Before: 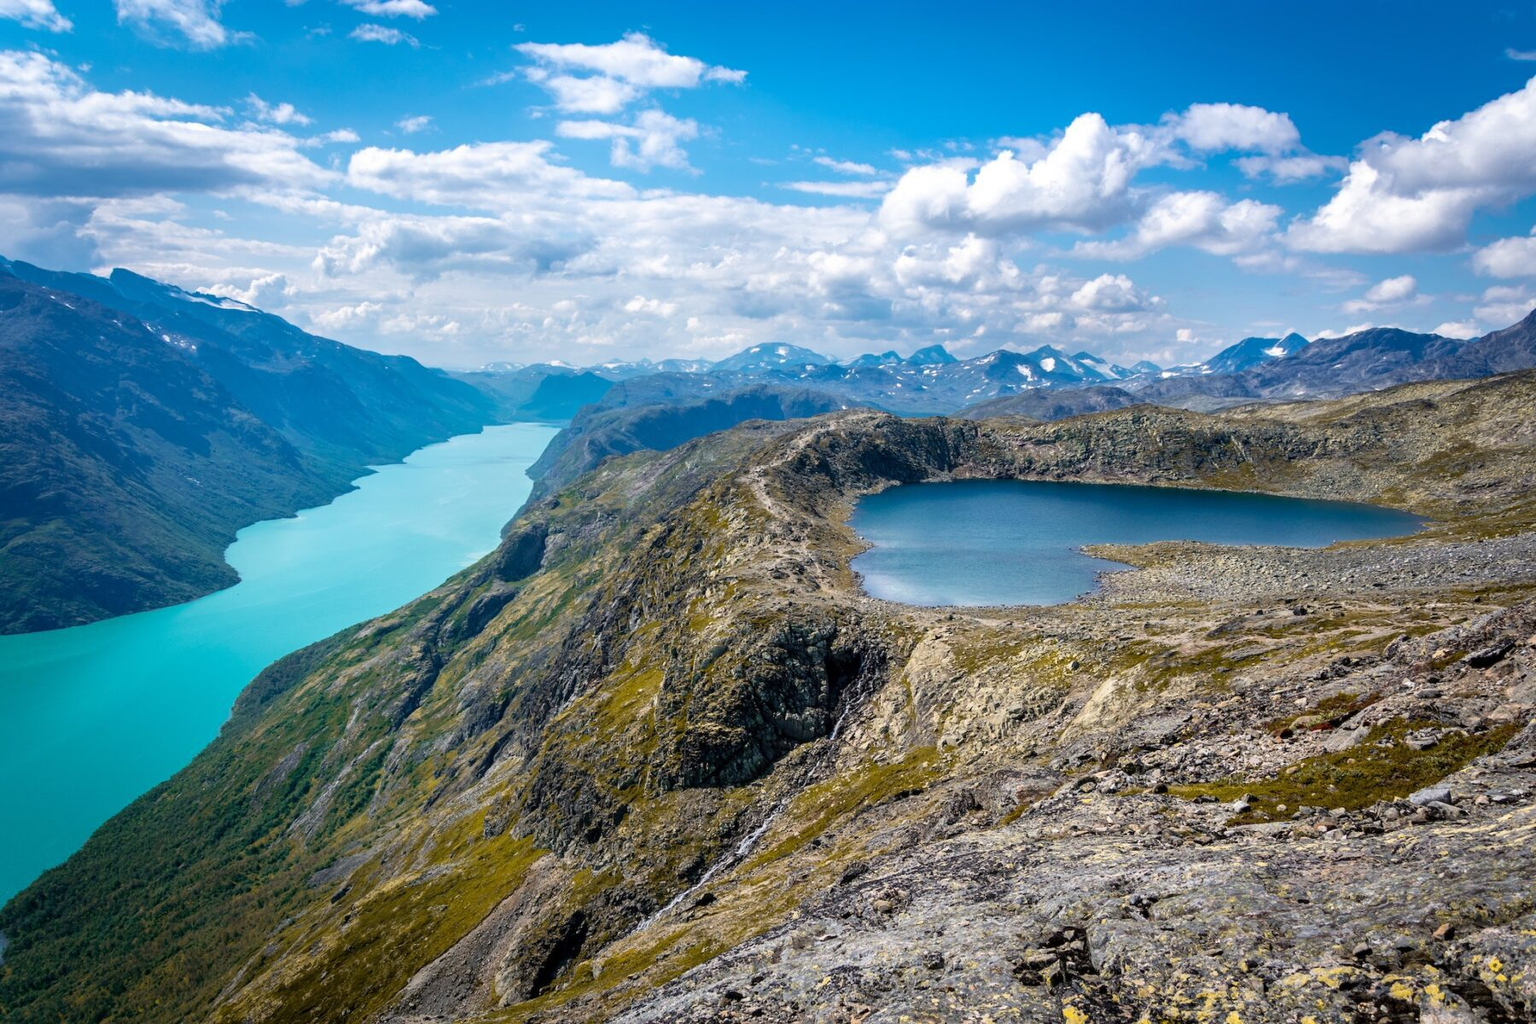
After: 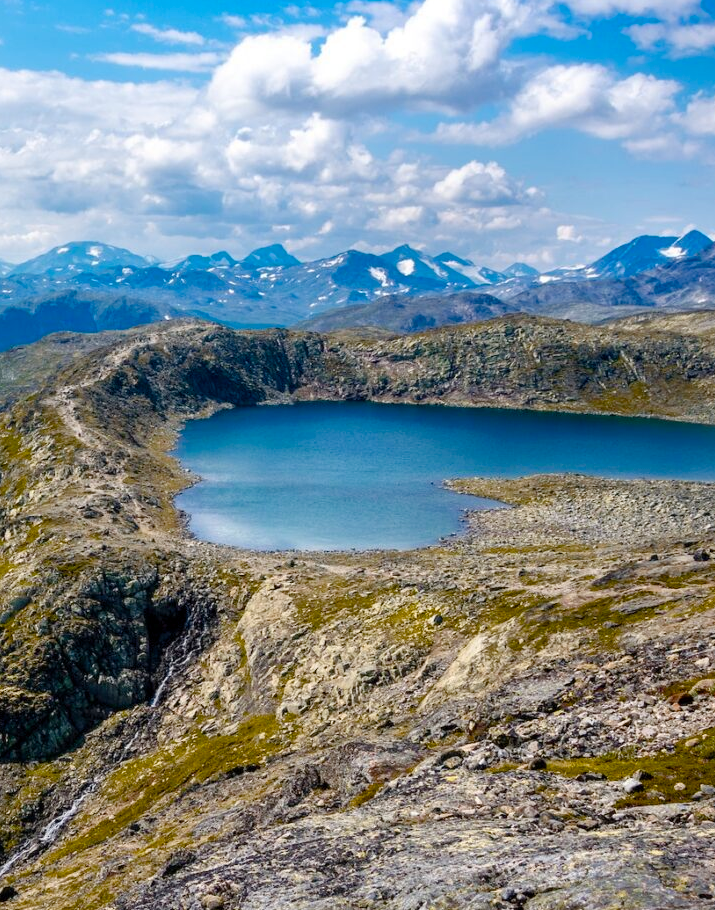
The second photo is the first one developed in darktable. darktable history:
crop: left 45.721%, top 13.393%, right 14.118%, bottom 10.01%
exposure: compensate highlight preservation false
color balance rgb: perceptual saturation grading › global saturation 20%, perceptual saturation grading › highlights -25%, perceptual saturation grading › shadows 50%
